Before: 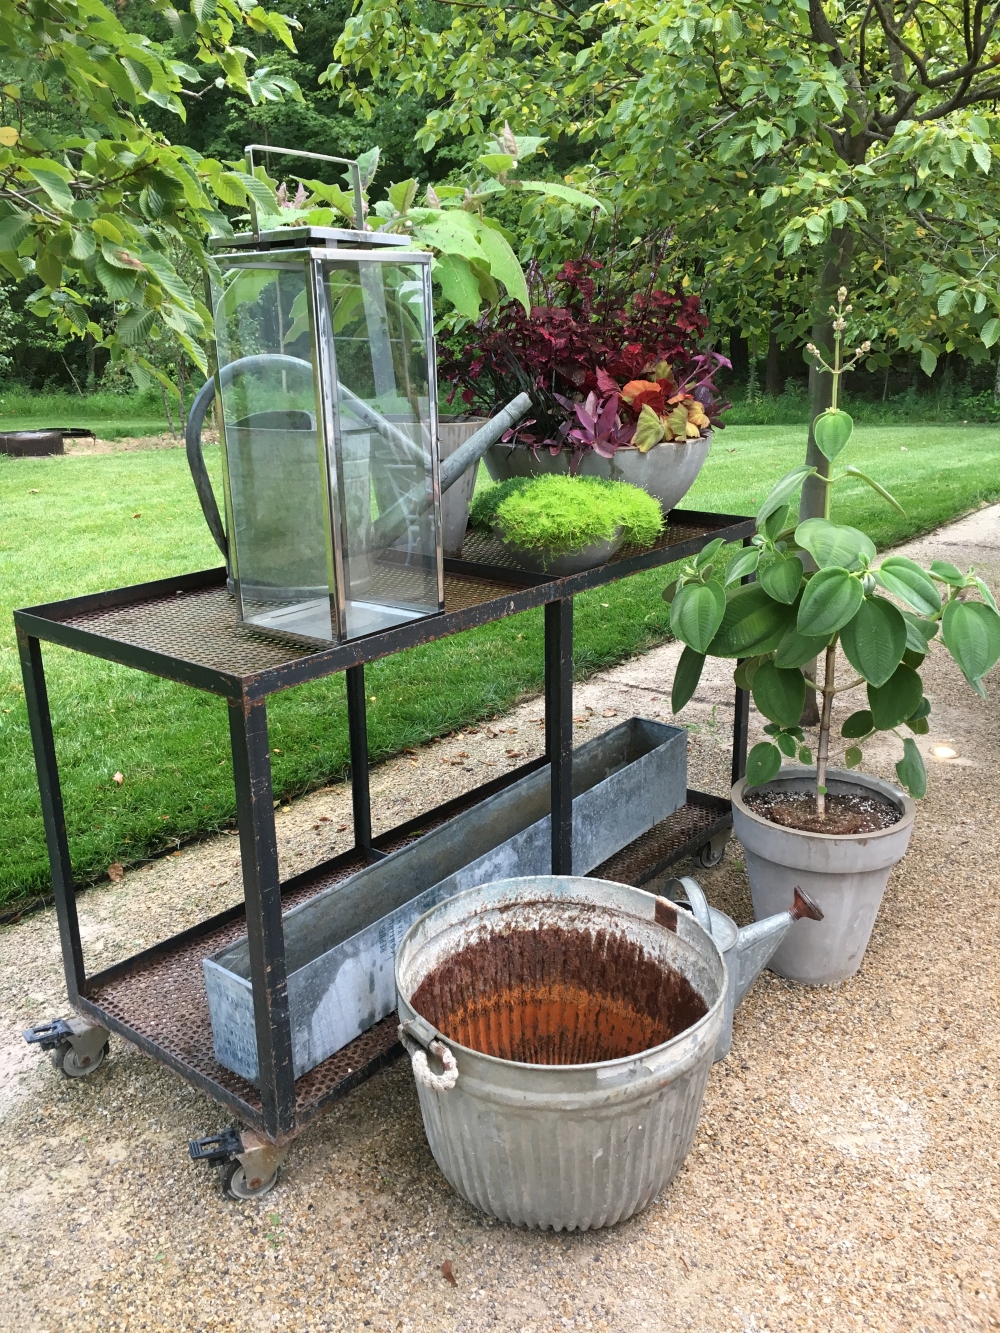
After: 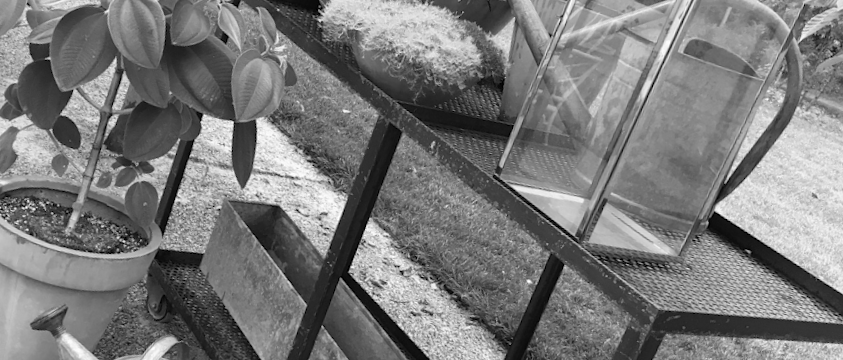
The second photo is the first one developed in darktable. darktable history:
monochrome: on, module defaults
rotate and perspective: rotation -4.86°, automatic cropping off
color balance rgb: perceptual saturation grading › global saturation 20%, perceptual saturation grading › highlights -25%, perceptual saturation grading › shadows 25%
crop and rotate: angle 16.12°, top 30.835%, bottom 35.653%
